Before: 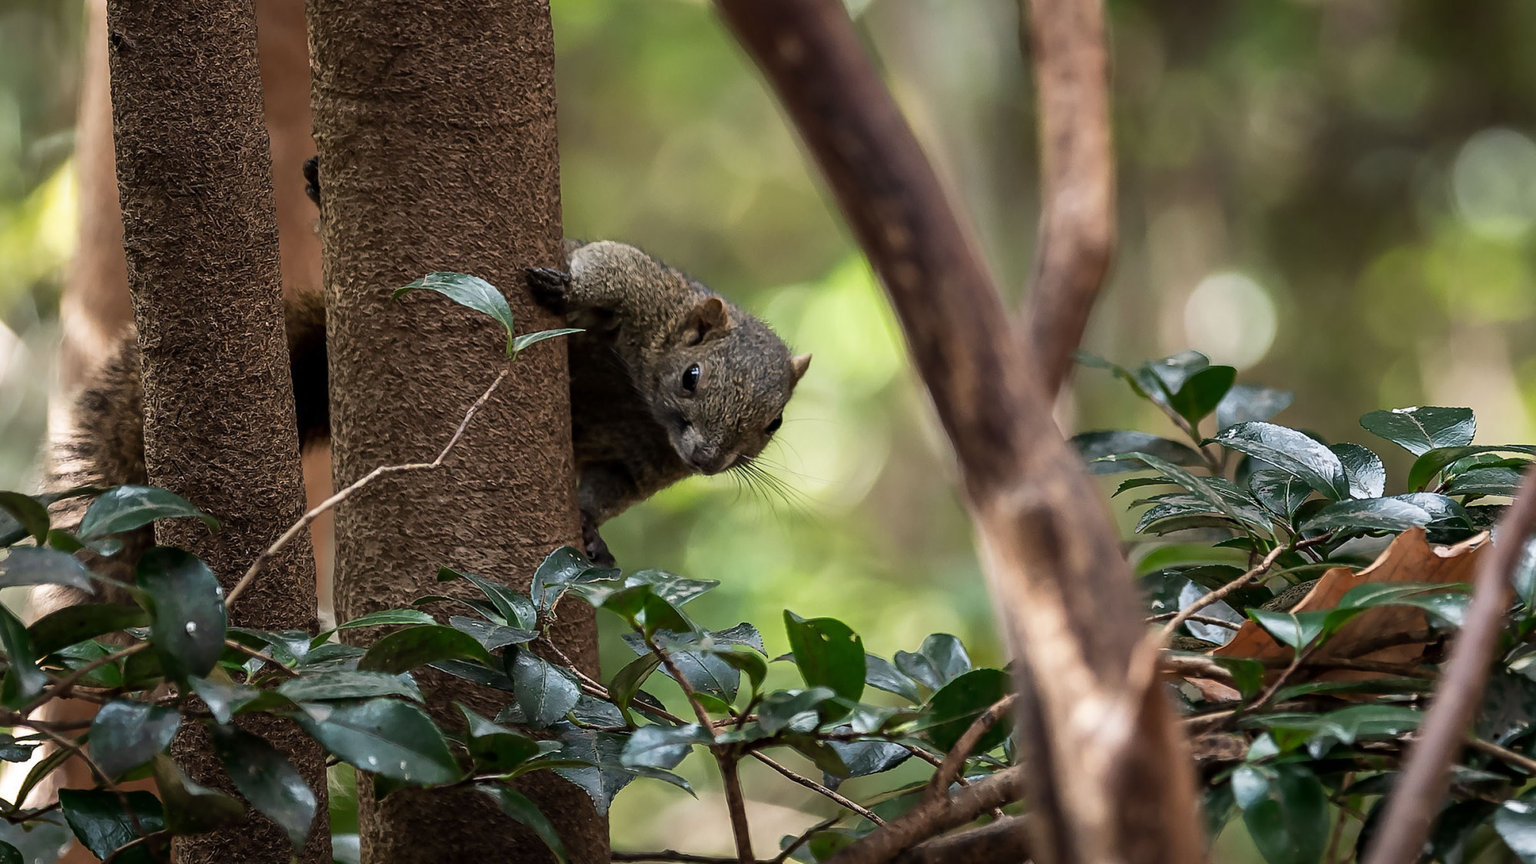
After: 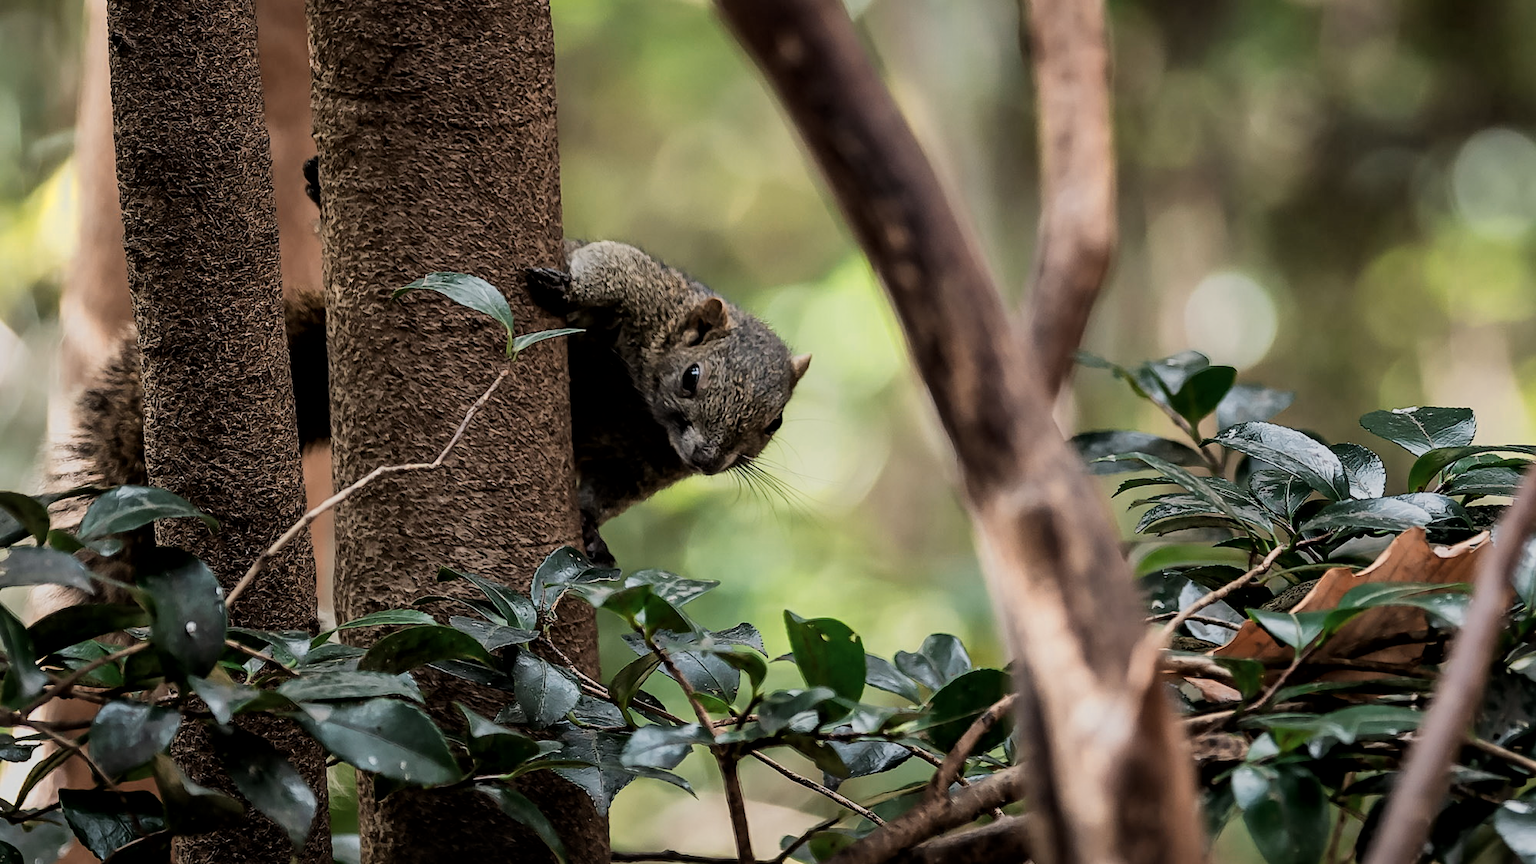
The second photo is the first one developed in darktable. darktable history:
filmic rgb: black relative exposure -7.65 EV, white relative exposure 4.56 EV, threshold 5.94 EV, hardness 3.61, enable highlight reconstruction true
color zones: curves: ch0 [(0.018, 0.548) (0.224, 0.64) (0.425, 0.447) (0.675, 0.575) (0.732, 0.579)]; ch1 [(0.066, 0.487) (0.25, 0.5) (0.404, 0.43) (0.75, 0.421) (0.956, 0.421)]; ch2 [(0.044, 0.561) (0.215, 0.465) (0.399, 0.544) (0.465, 0.548) (0.614, 0.447) (0.724, 0.43) (0.882, 0.623) (0.956, 0.632)]
local contrast: mode bilateral grid, contrast 21, coarseness 50, detail 119%, midtone range 0.2
